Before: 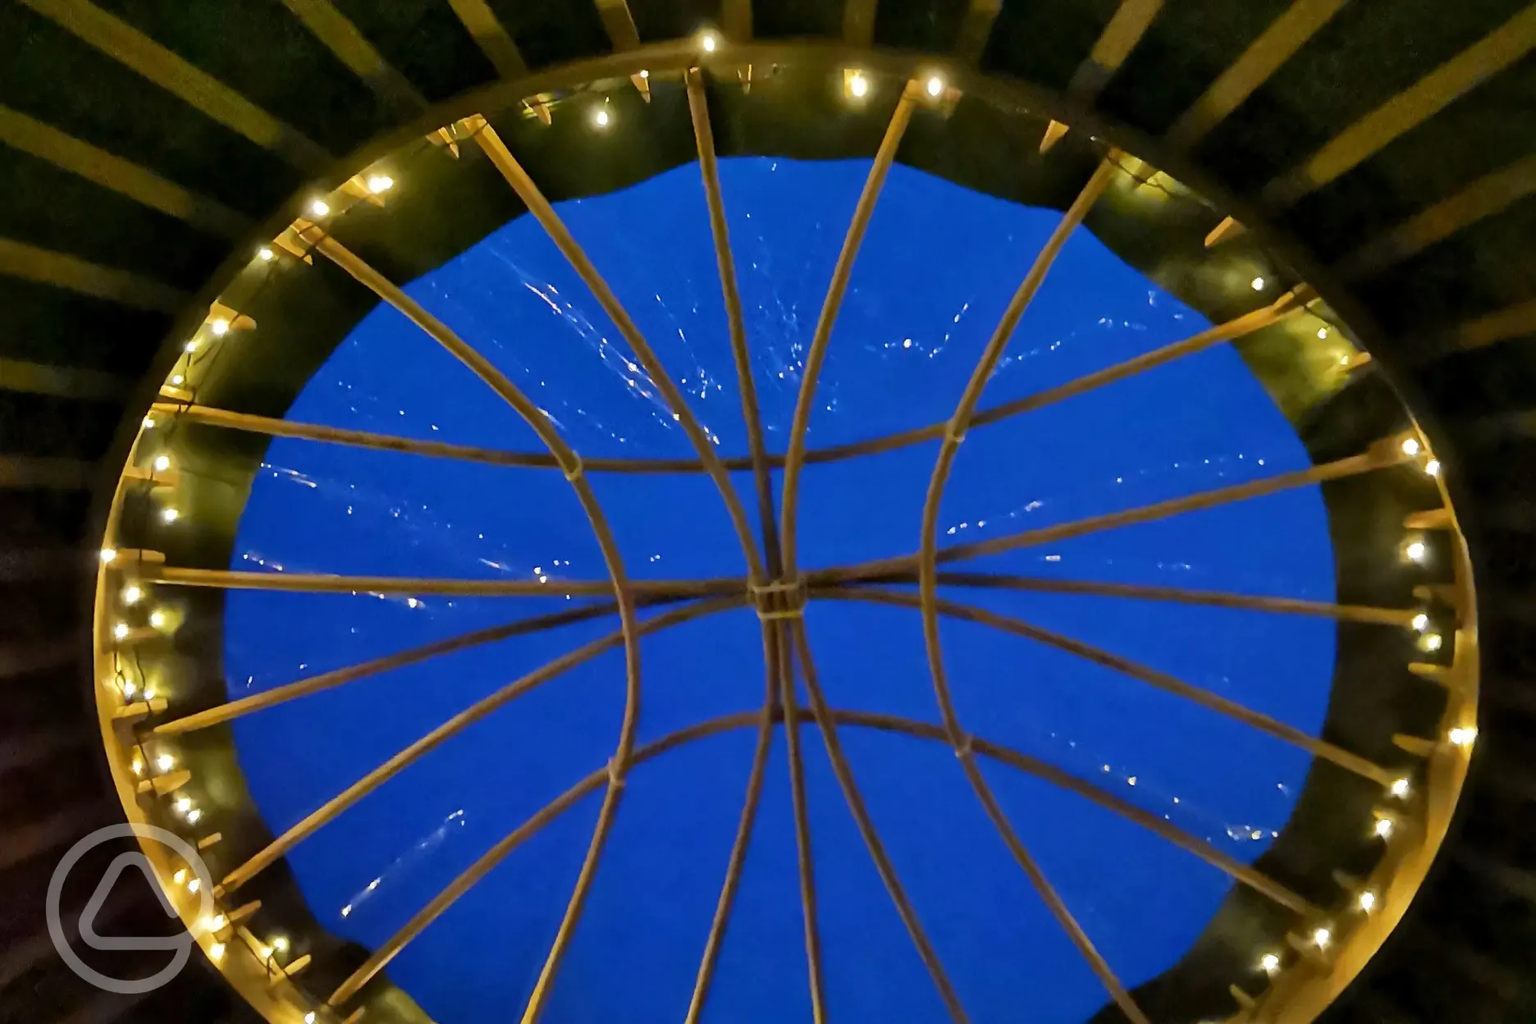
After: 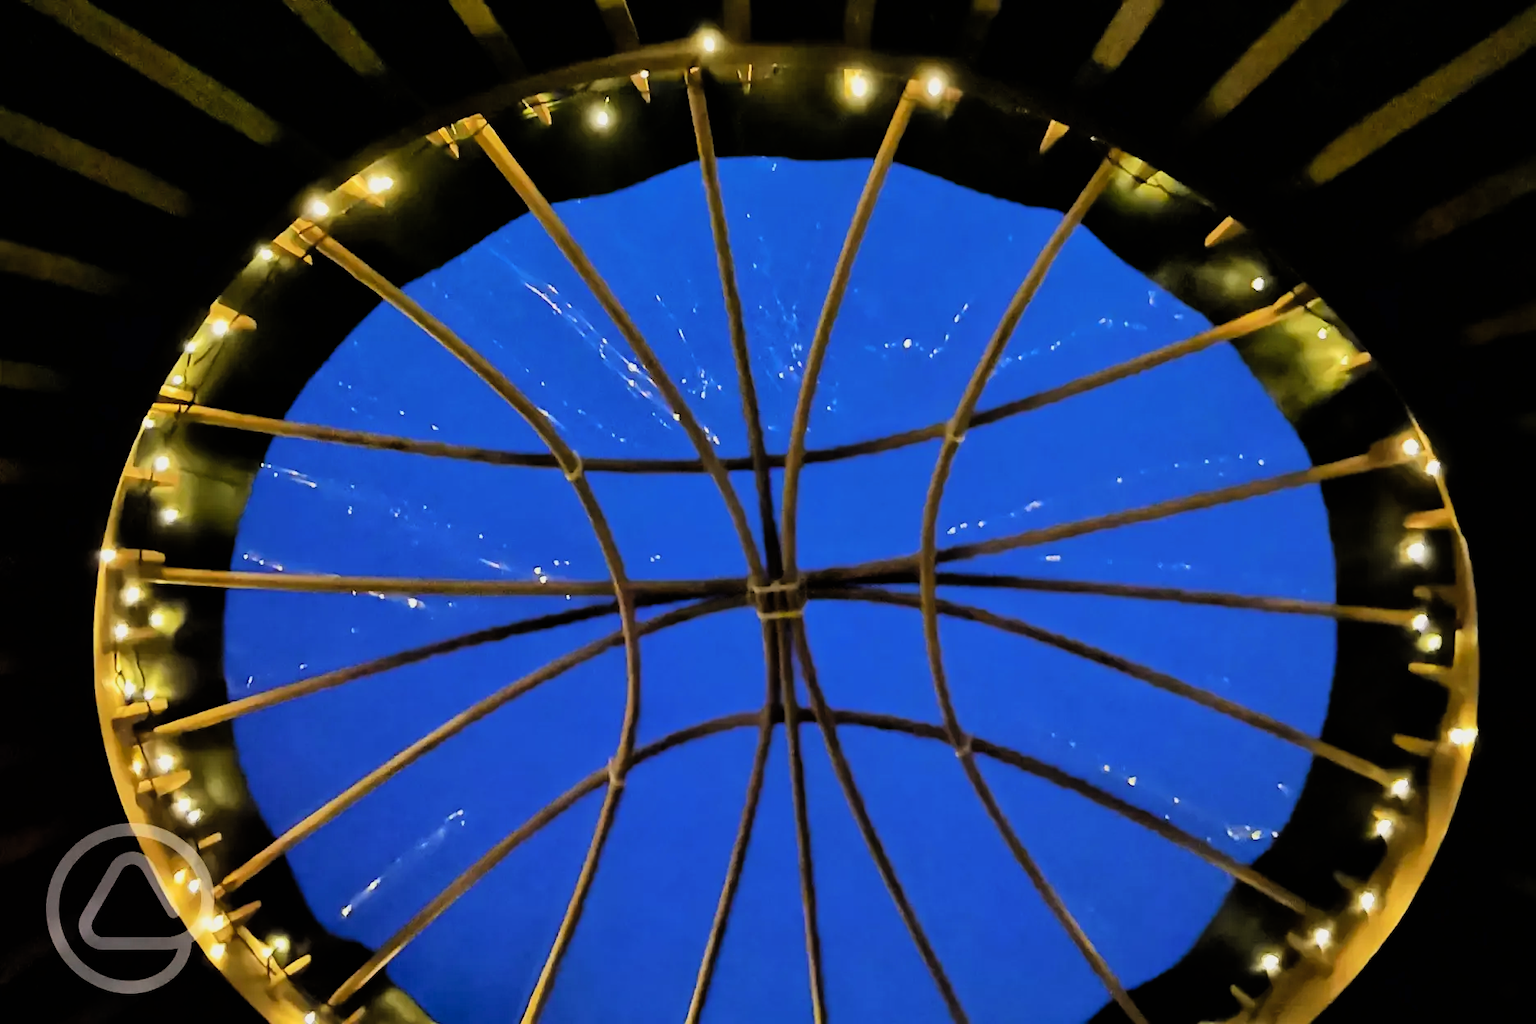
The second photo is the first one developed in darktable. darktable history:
filmic rgb: black relative exposure -5.02 EV, white relative exposure 3.96 EV, hardness 2.89, contrast 1.489, color science v6 (2022)
contrast brightness saturation: contrast 0.026, brightness 0.063, saturation 0.123
